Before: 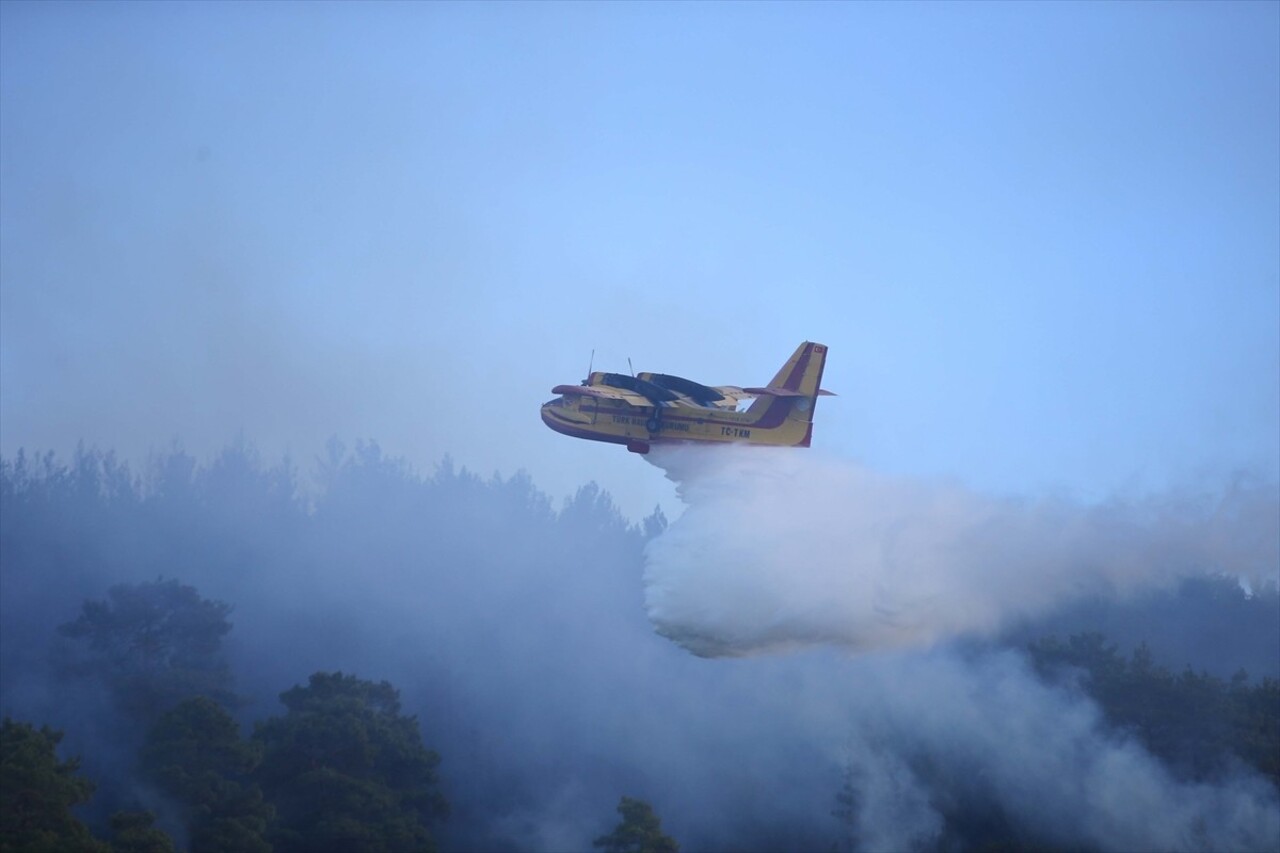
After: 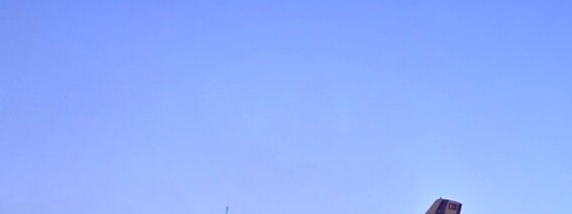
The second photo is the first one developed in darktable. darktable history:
graduated density: hue 238.83°, saturation 50%
contrast equalizer: octaves 7, y [[0.6 ×6], [0.55 ×6], [0 ×6], [0 ×6], [0 ×6]]
white balance: red 1.066, blue 1.119
crop: left 28.64%, top 16.832%, right 26.637%, bottom 58.055%
